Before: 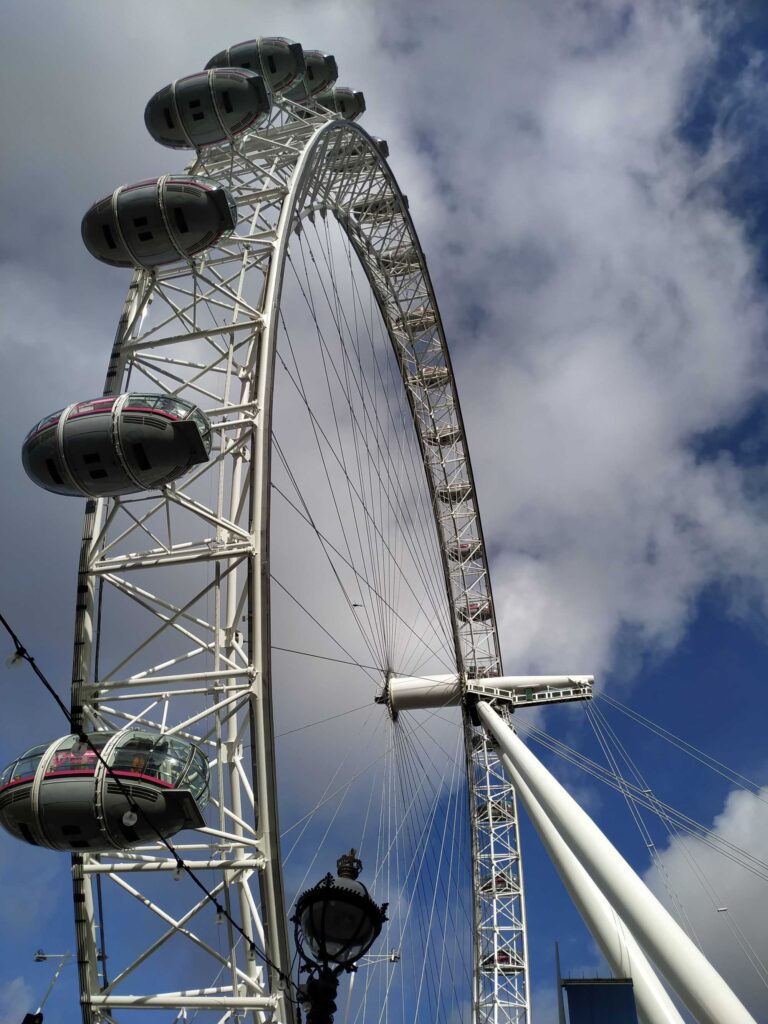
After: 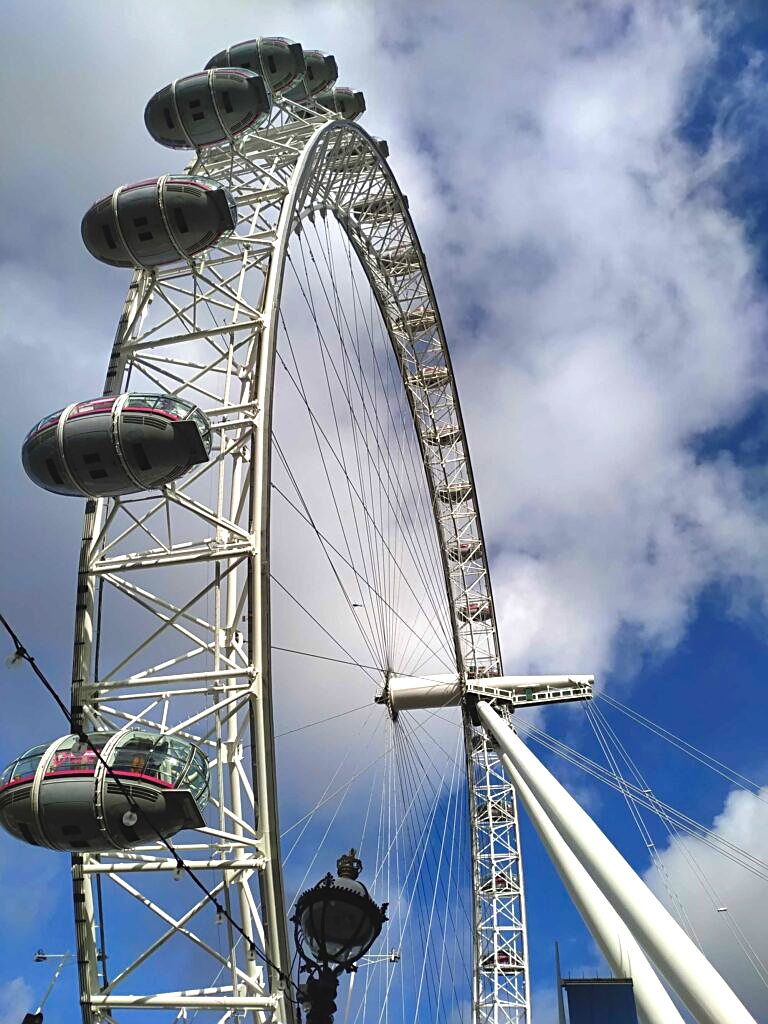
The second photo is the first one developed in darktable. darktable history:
exposure: black level correction -0.005, exposure 0.625 EV, compensate exposure bias true, compensate highlight preservation false
sharpen: on, module defaults
color balance rgb: perceptual saturation grading › global saturation 25.243%, global vibrance 20%
